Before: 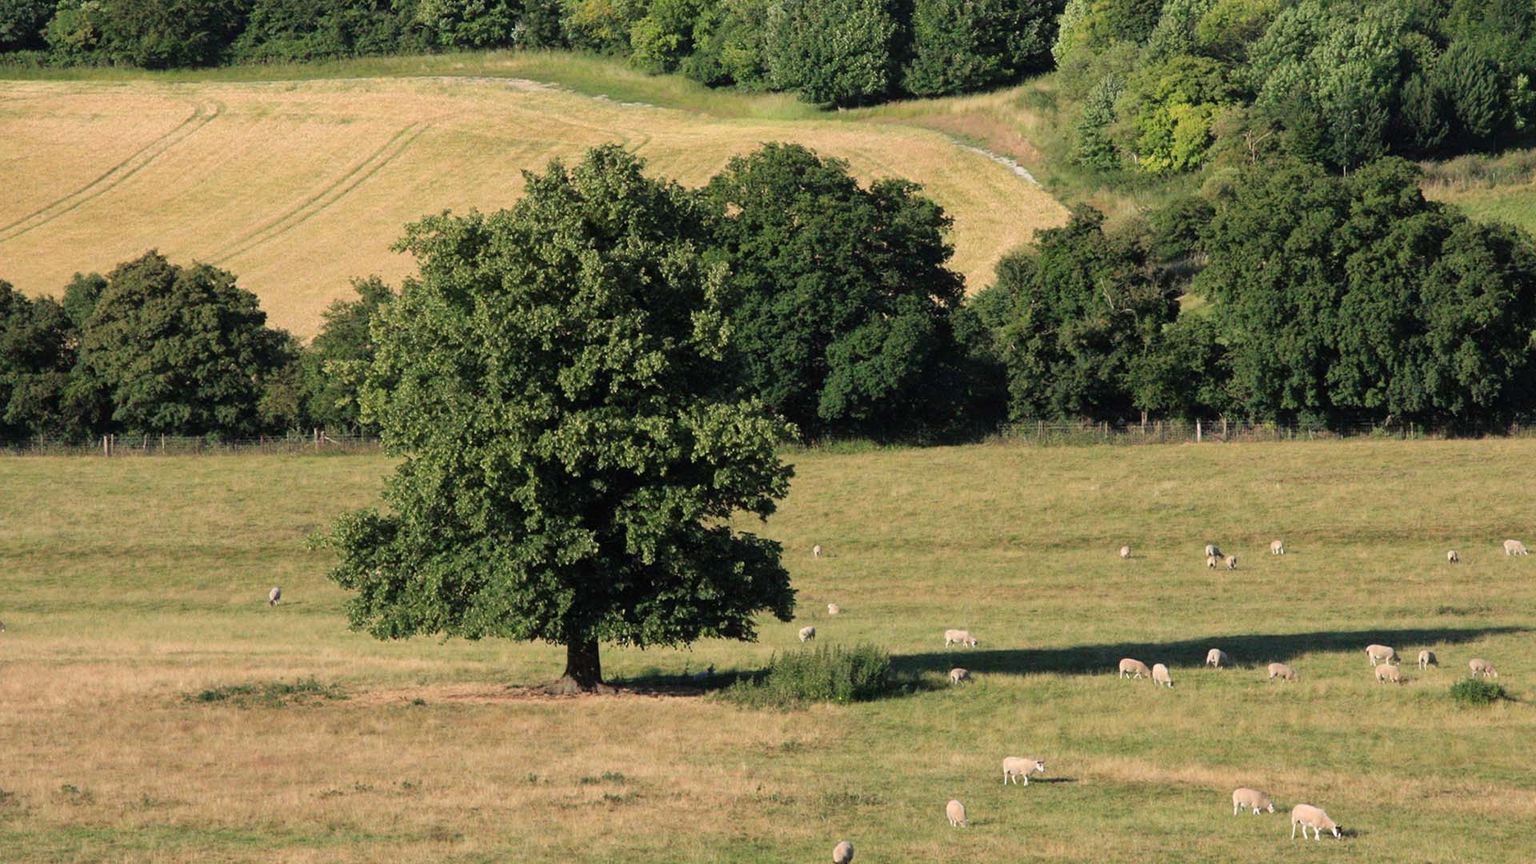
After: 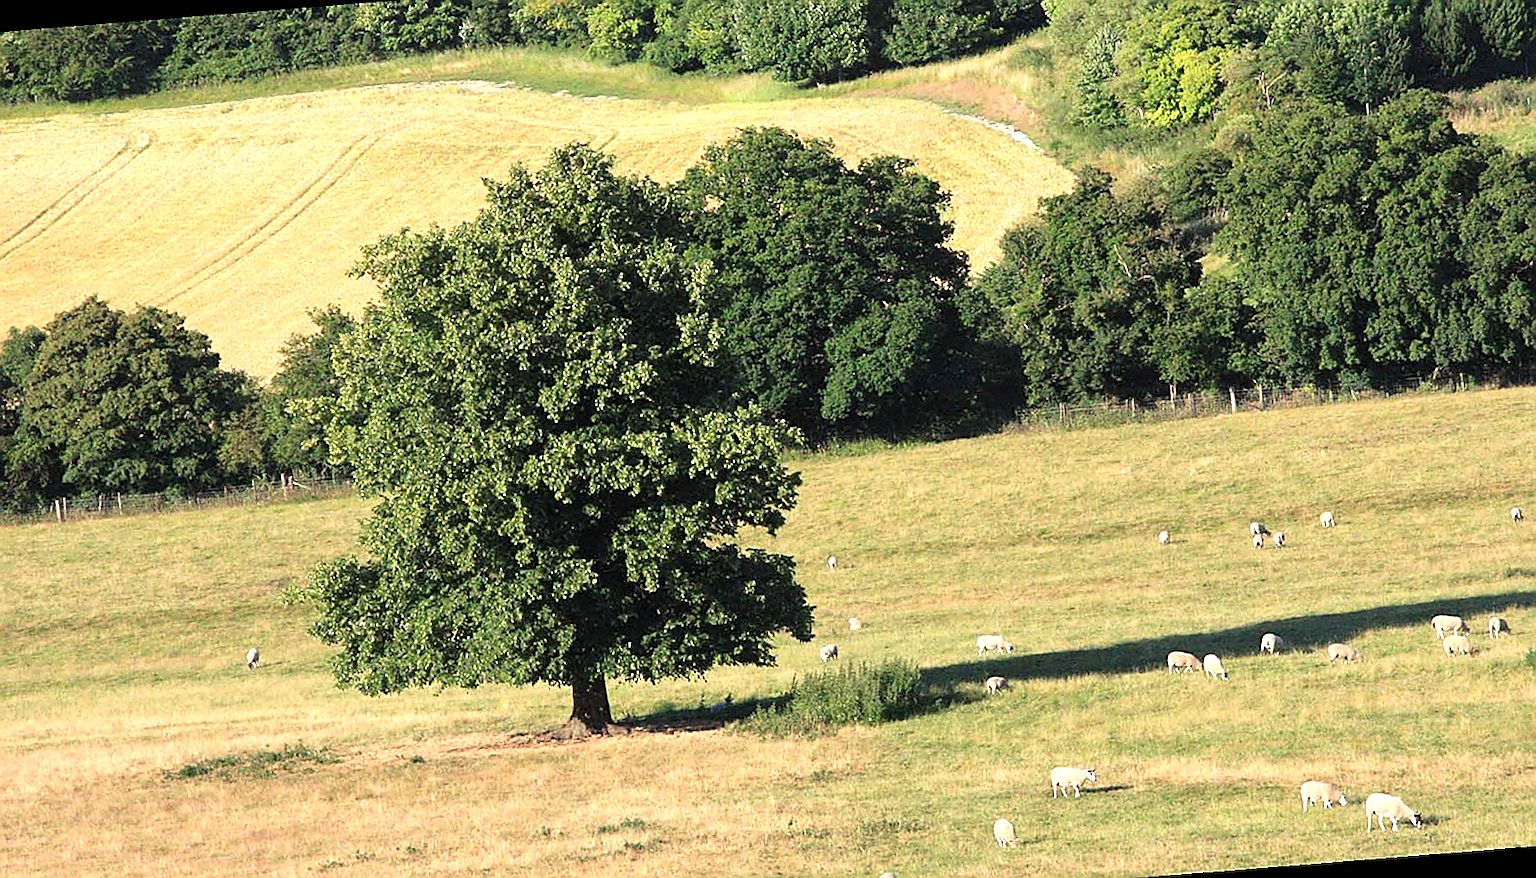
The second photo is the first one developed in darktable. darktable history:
exposure: black level correction 0, exposure 0.9 EV, compensate highlight preservation false
sharpen: radius 1.4, amount 1.25, threshold 0.7
rotate and perspective: rotation -4.57°, crop left 0.054, crop right 0.944, crop top 0.087, crop bottom 0.914
